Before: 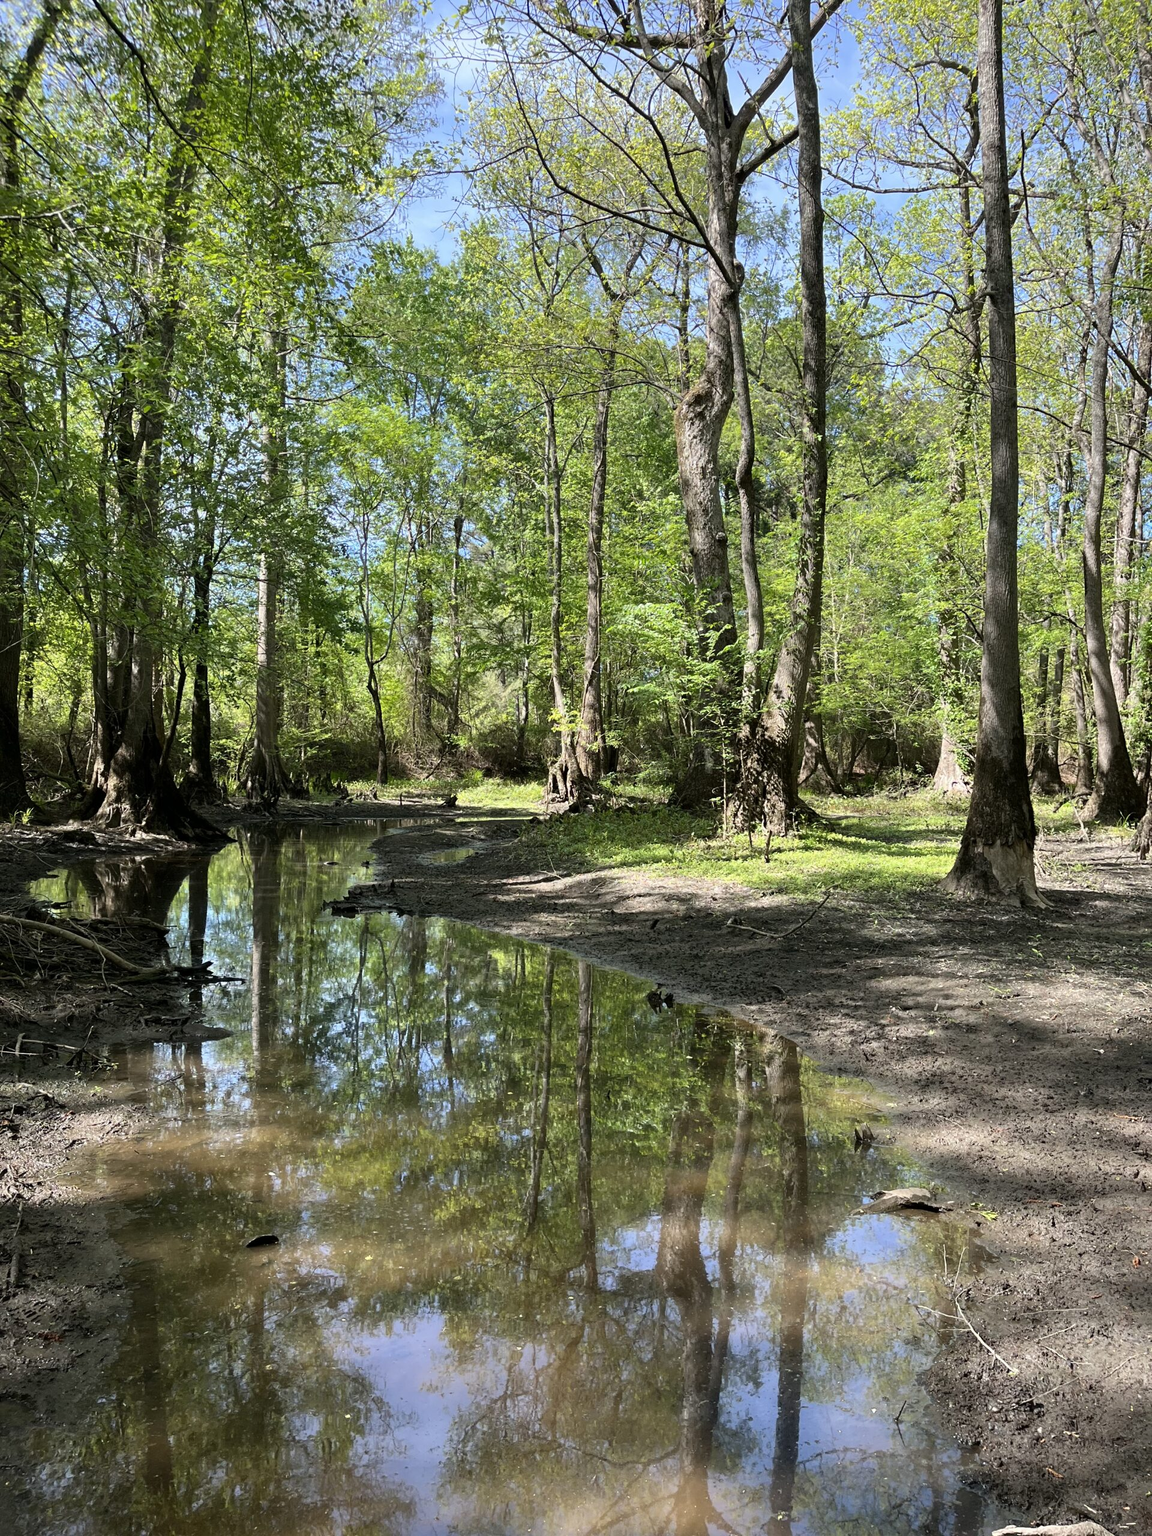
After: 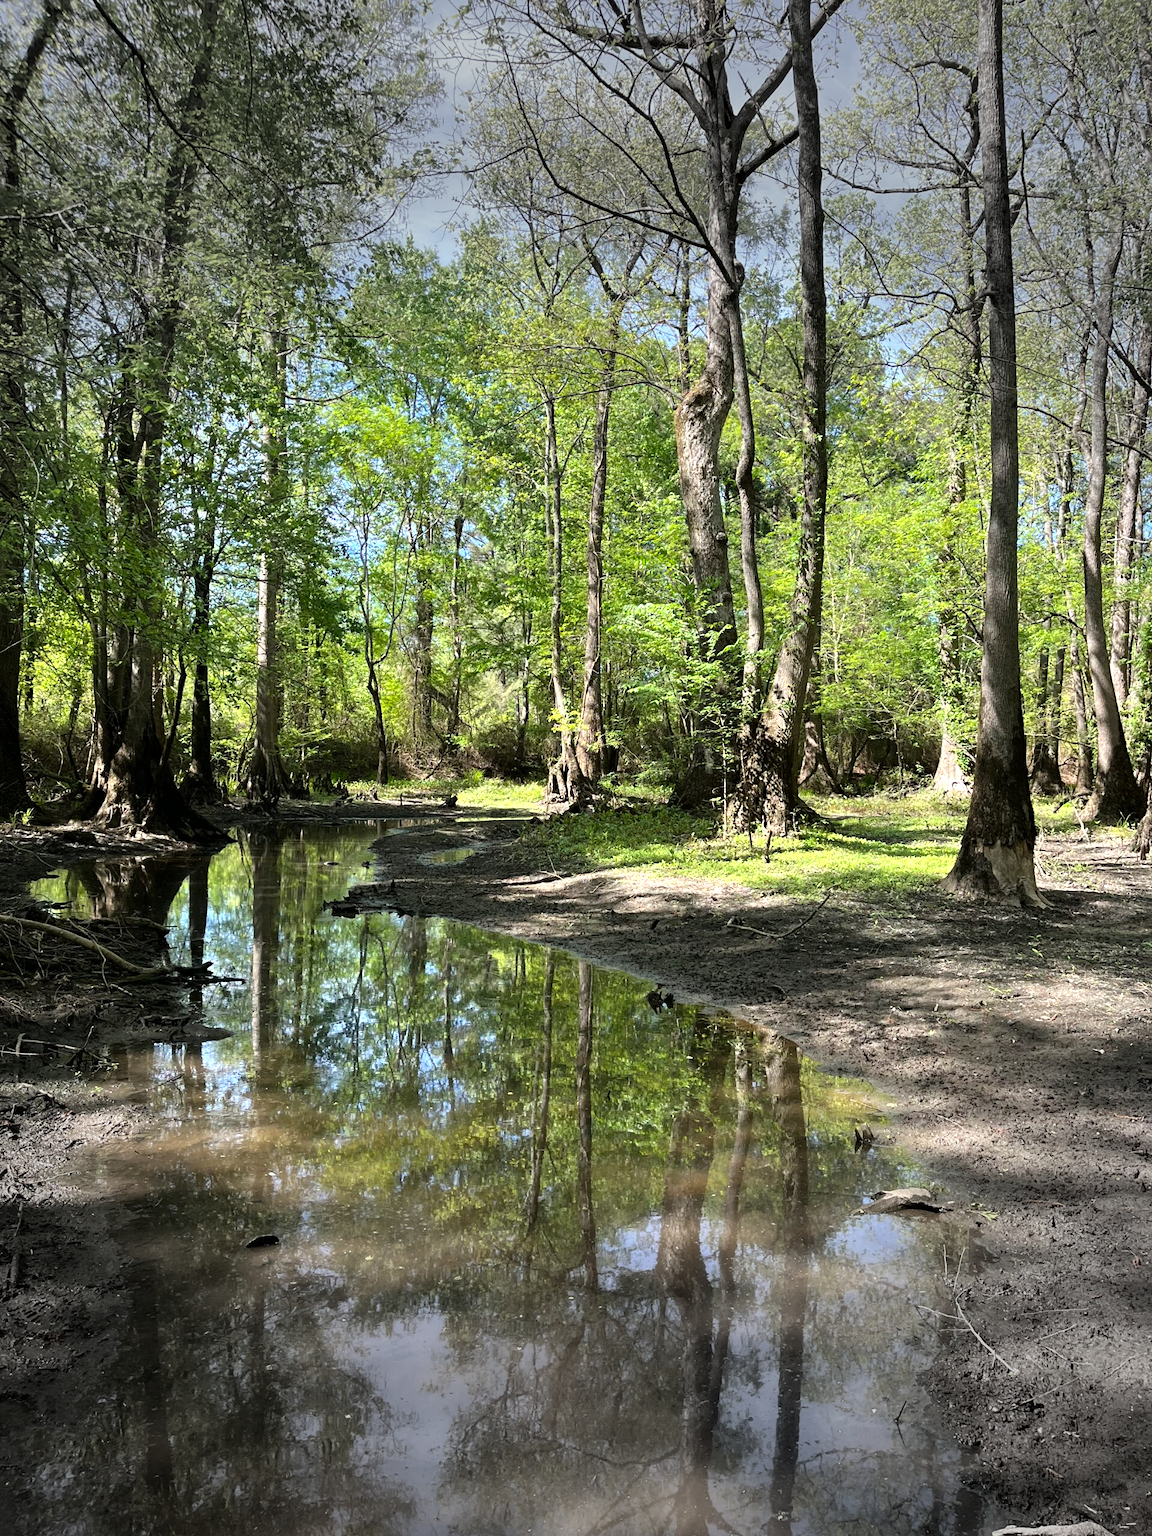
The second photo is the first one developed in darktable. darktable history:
vignetting: fall-off start 70.44%, saturation -0.647, width/height ratio 1.333, dithering 8-bit output
tone equalizer: -8 EV -0.388 EV, -7 EV -0.395 EV, -6 EV -0.338 EV, -5 EV -0.191 EV, -3 EV 0.238 EV, -2 EV 0.349 EV, -1 EV 0.38 EV, +0 EV 0.388 EV
